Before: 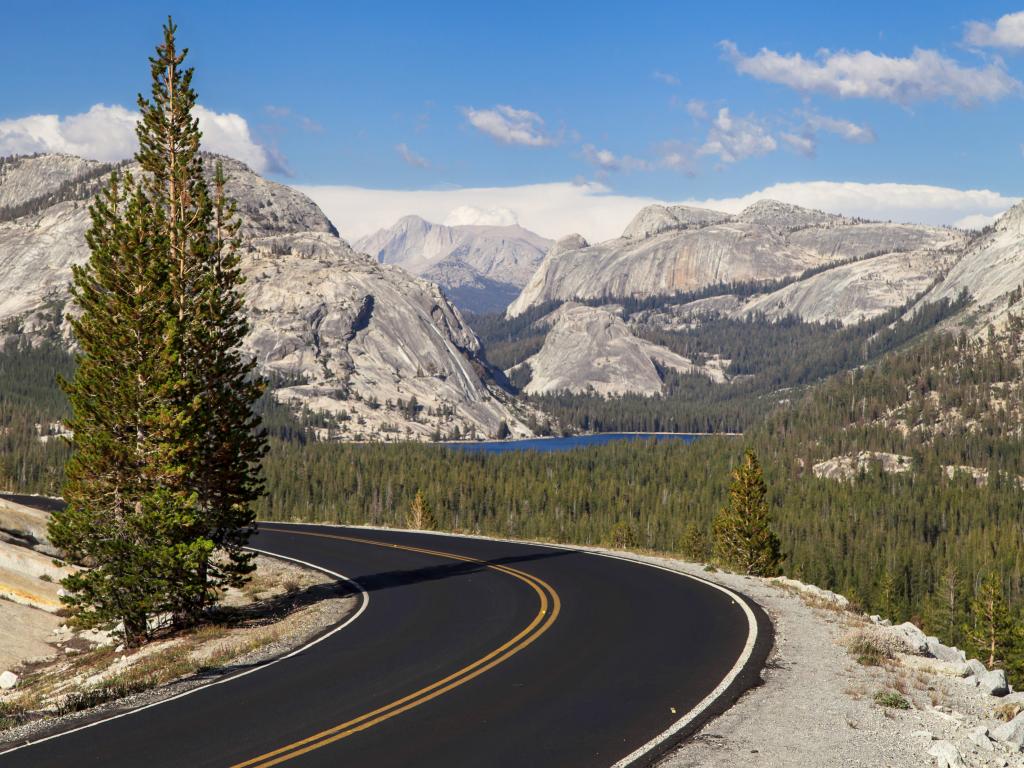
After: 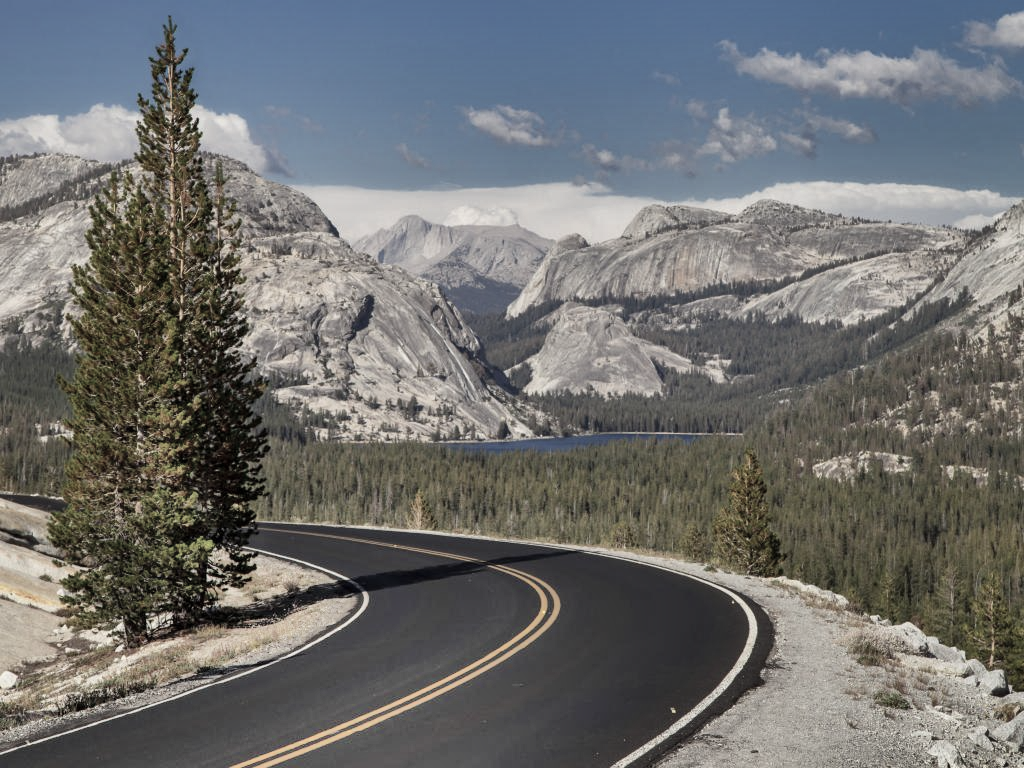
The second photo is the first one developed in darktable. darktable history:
color correction: highlights b* -0.034, saturation 0.504
shadows and highlights: radius 122.83, shadows 99.17, white point adjustment -3.14, highlights -98.64, highlights color adjustment 45.81%, soften with gaussian
